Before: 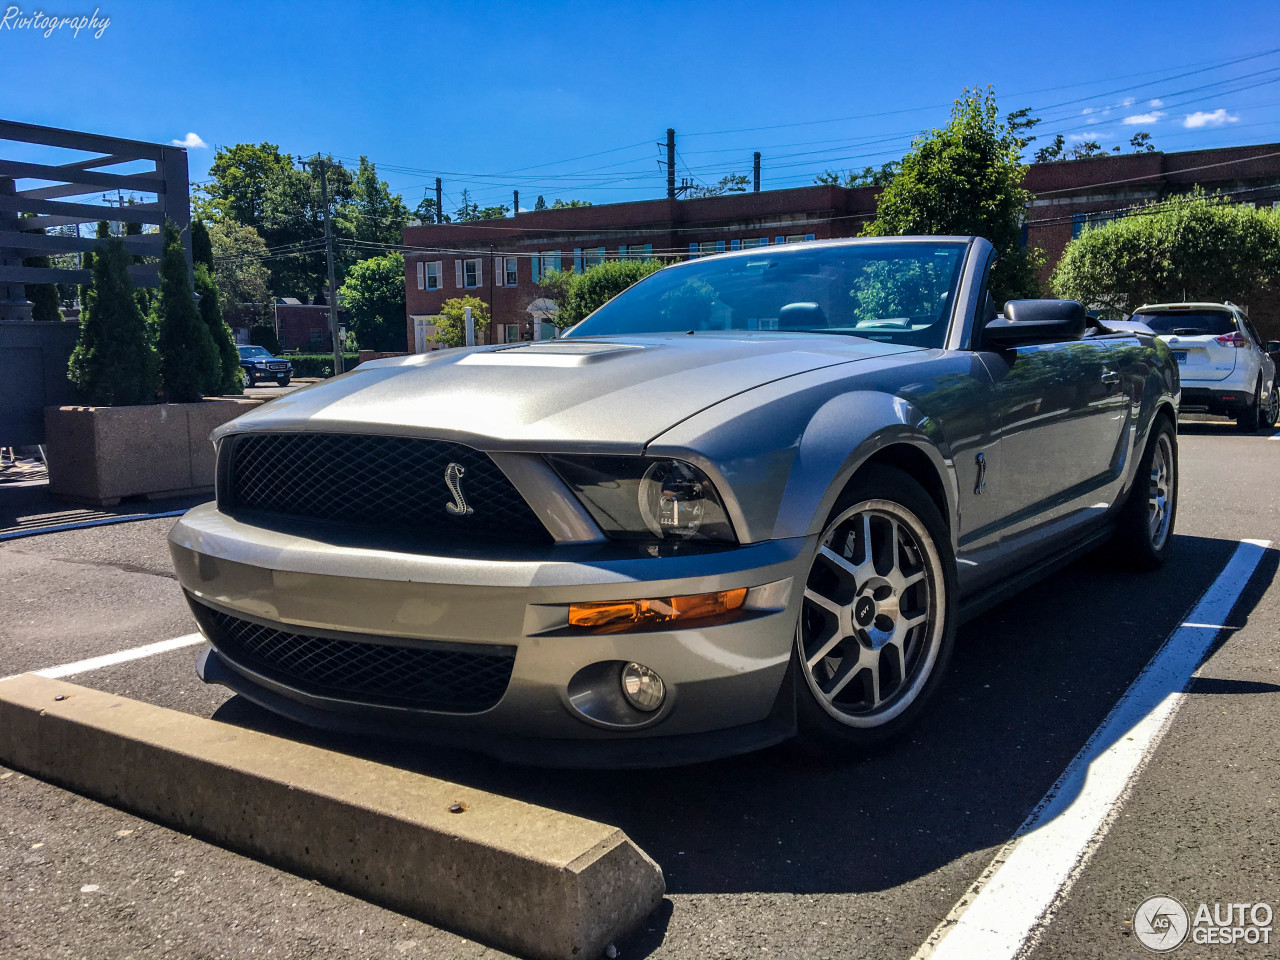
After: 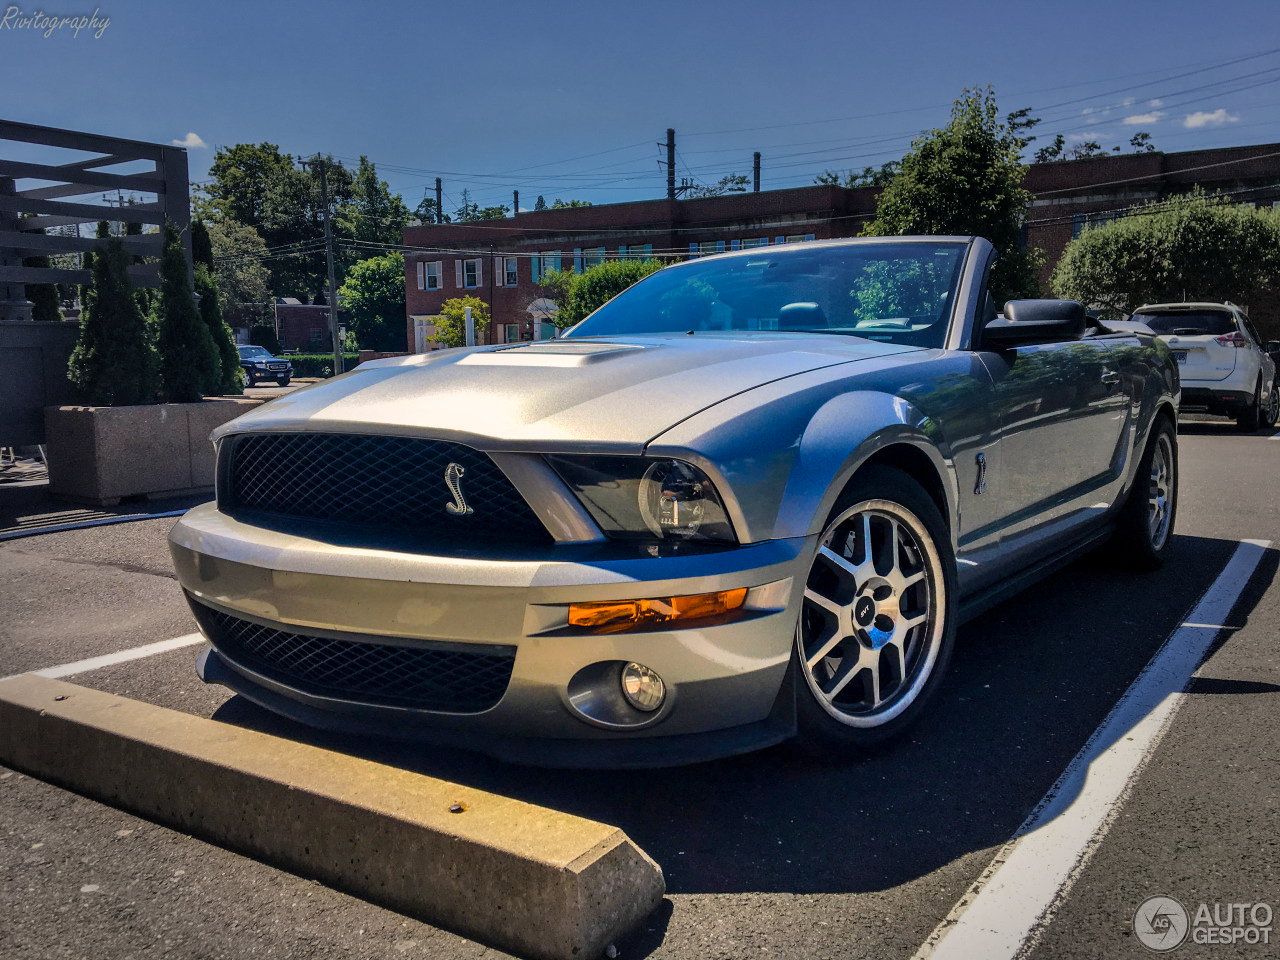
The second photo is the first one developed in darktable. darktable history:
vignetting: fall-off start 48%, center (-0.028, 0.239), automatic ratio true, width/height ratio 1.286, unbound false
color balance rgb: highlights gain › chroma 2.058%, highlights gain › hue 63.37°, perceptual saturation grading › global saturation 30.95%, global vibrance 20%
shadows and highlights: soften with gaussian
